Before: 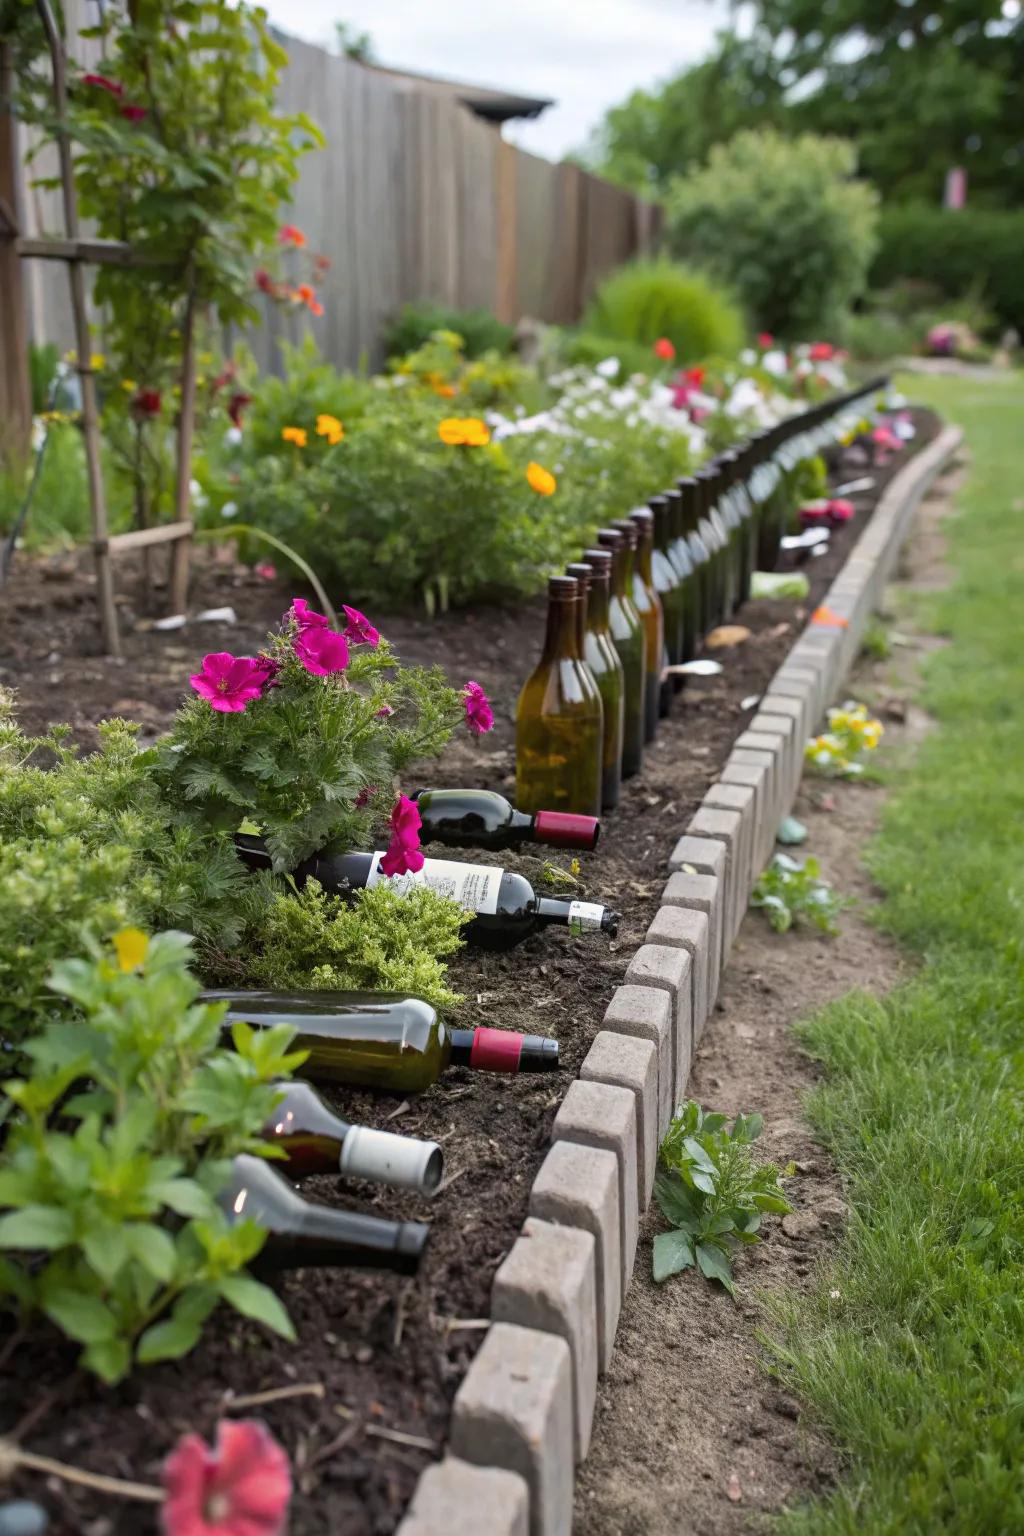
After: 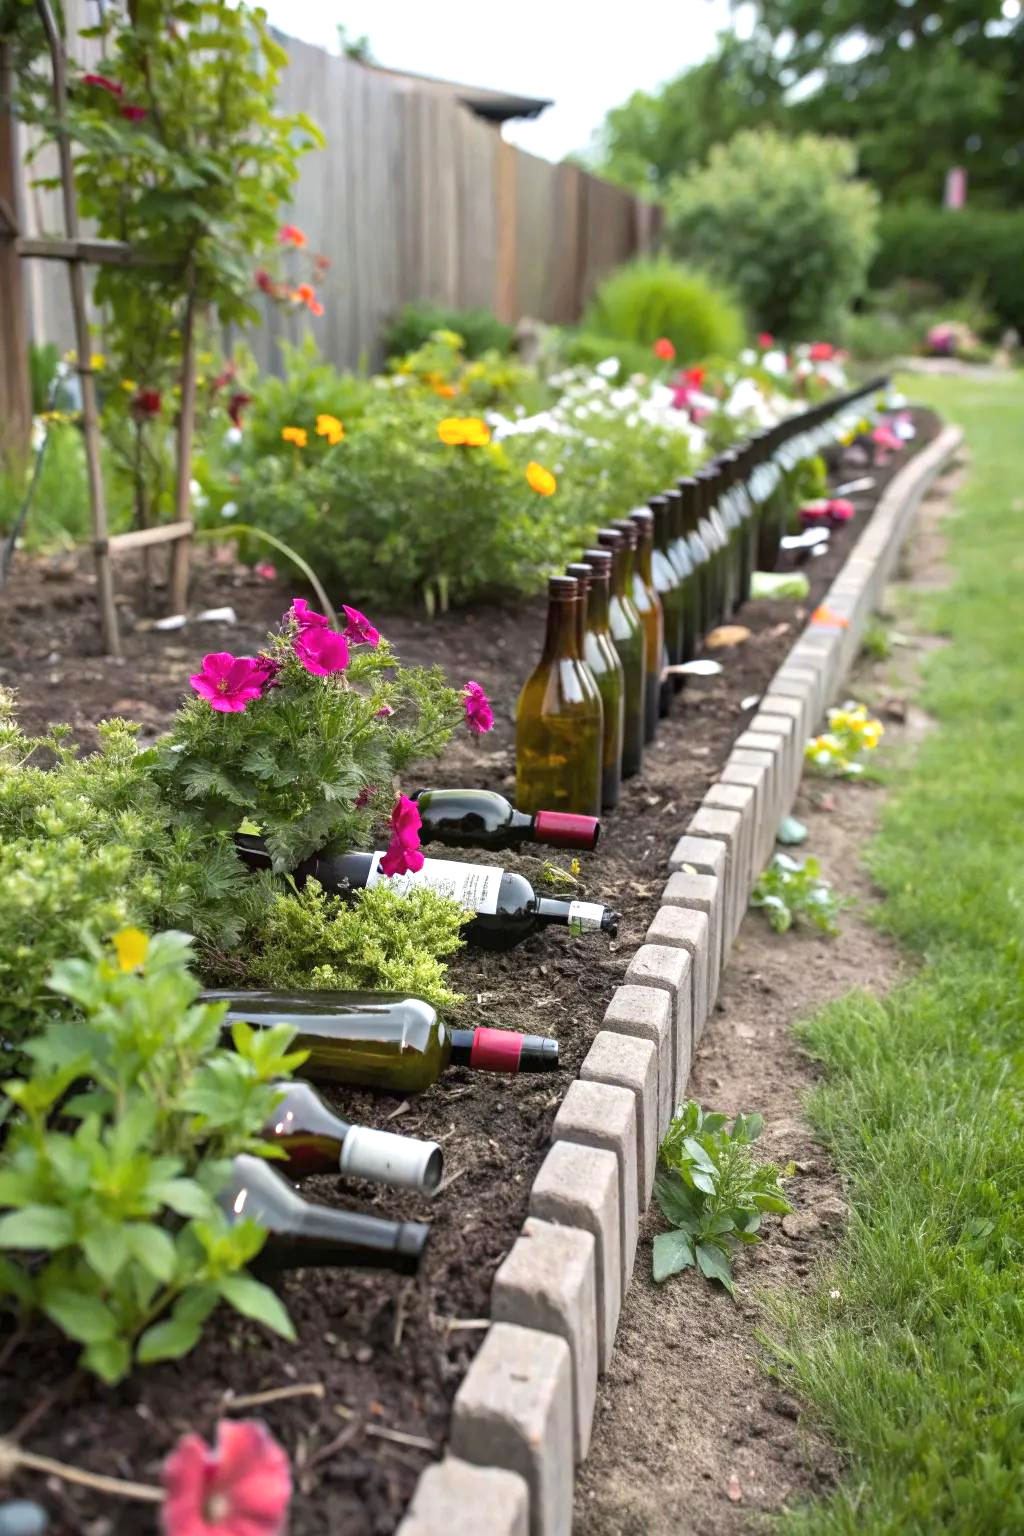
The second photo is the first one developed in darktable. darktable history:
exposure: exposure 0.563 EV, compensate exposure bias true, compensate highlight preservation false
